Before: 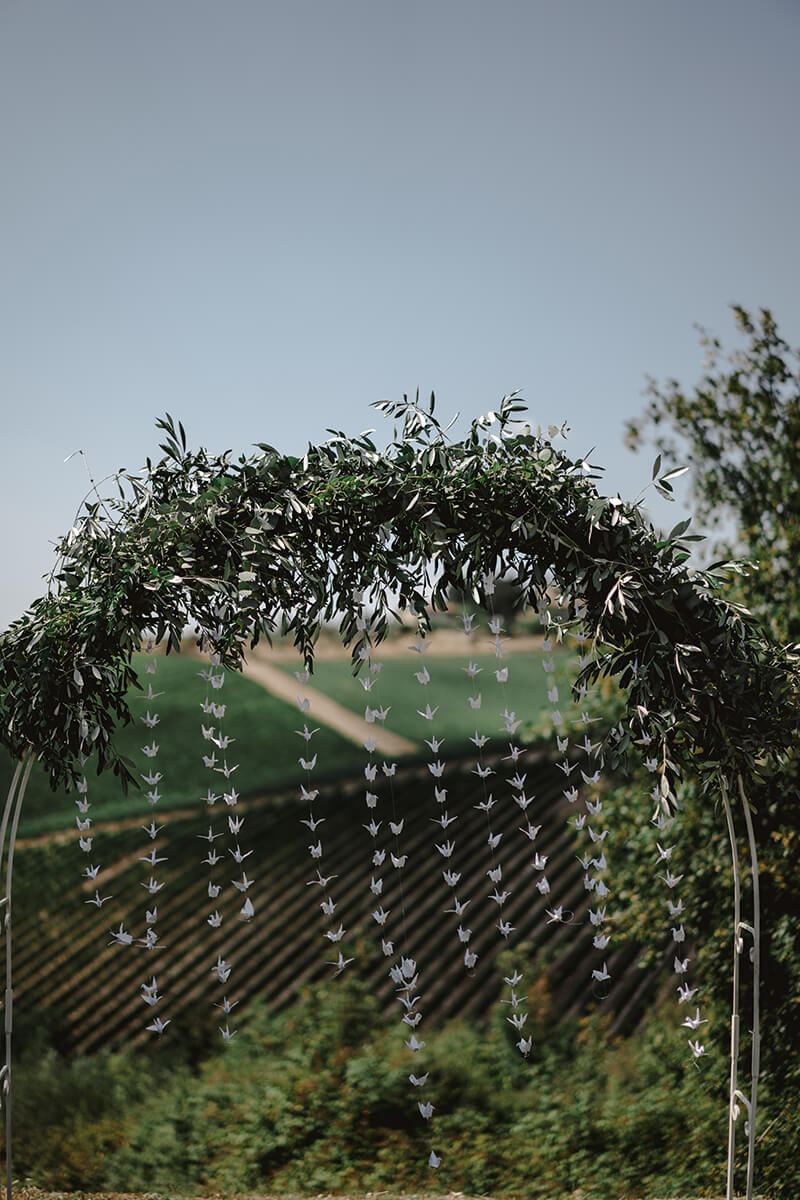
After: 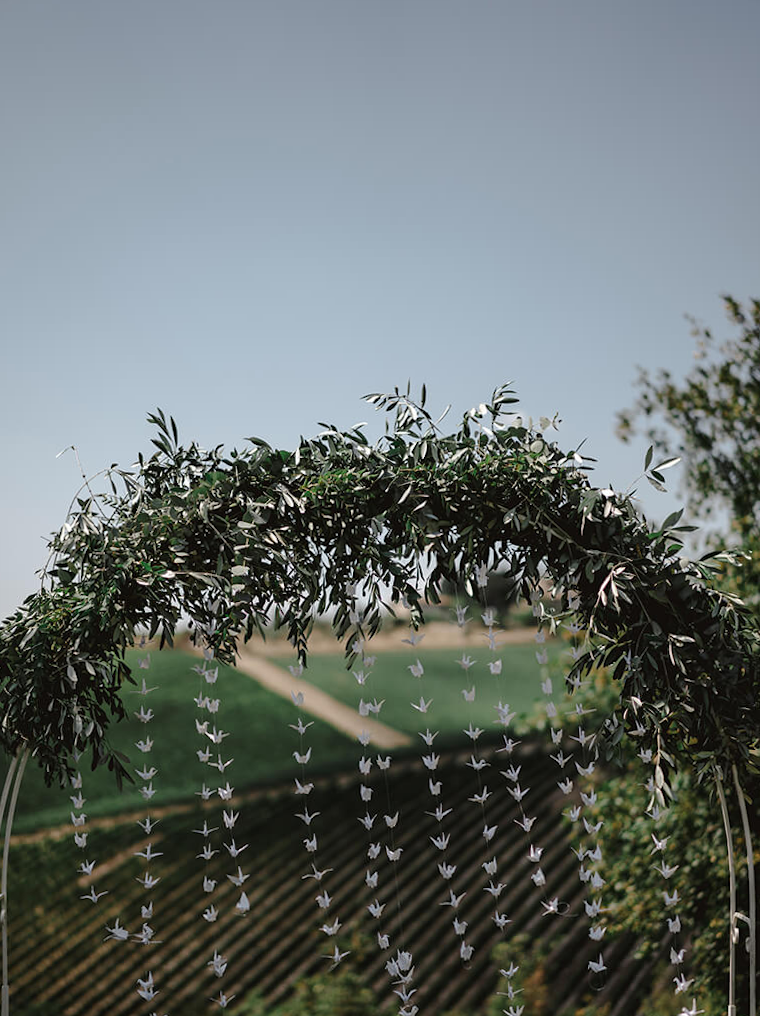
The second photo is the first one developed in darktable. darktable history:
color correction: highlights b* 0.012
crop and rotate: angle 0.472°, left 0.282%, right 3.427%, bottom 14.217%
